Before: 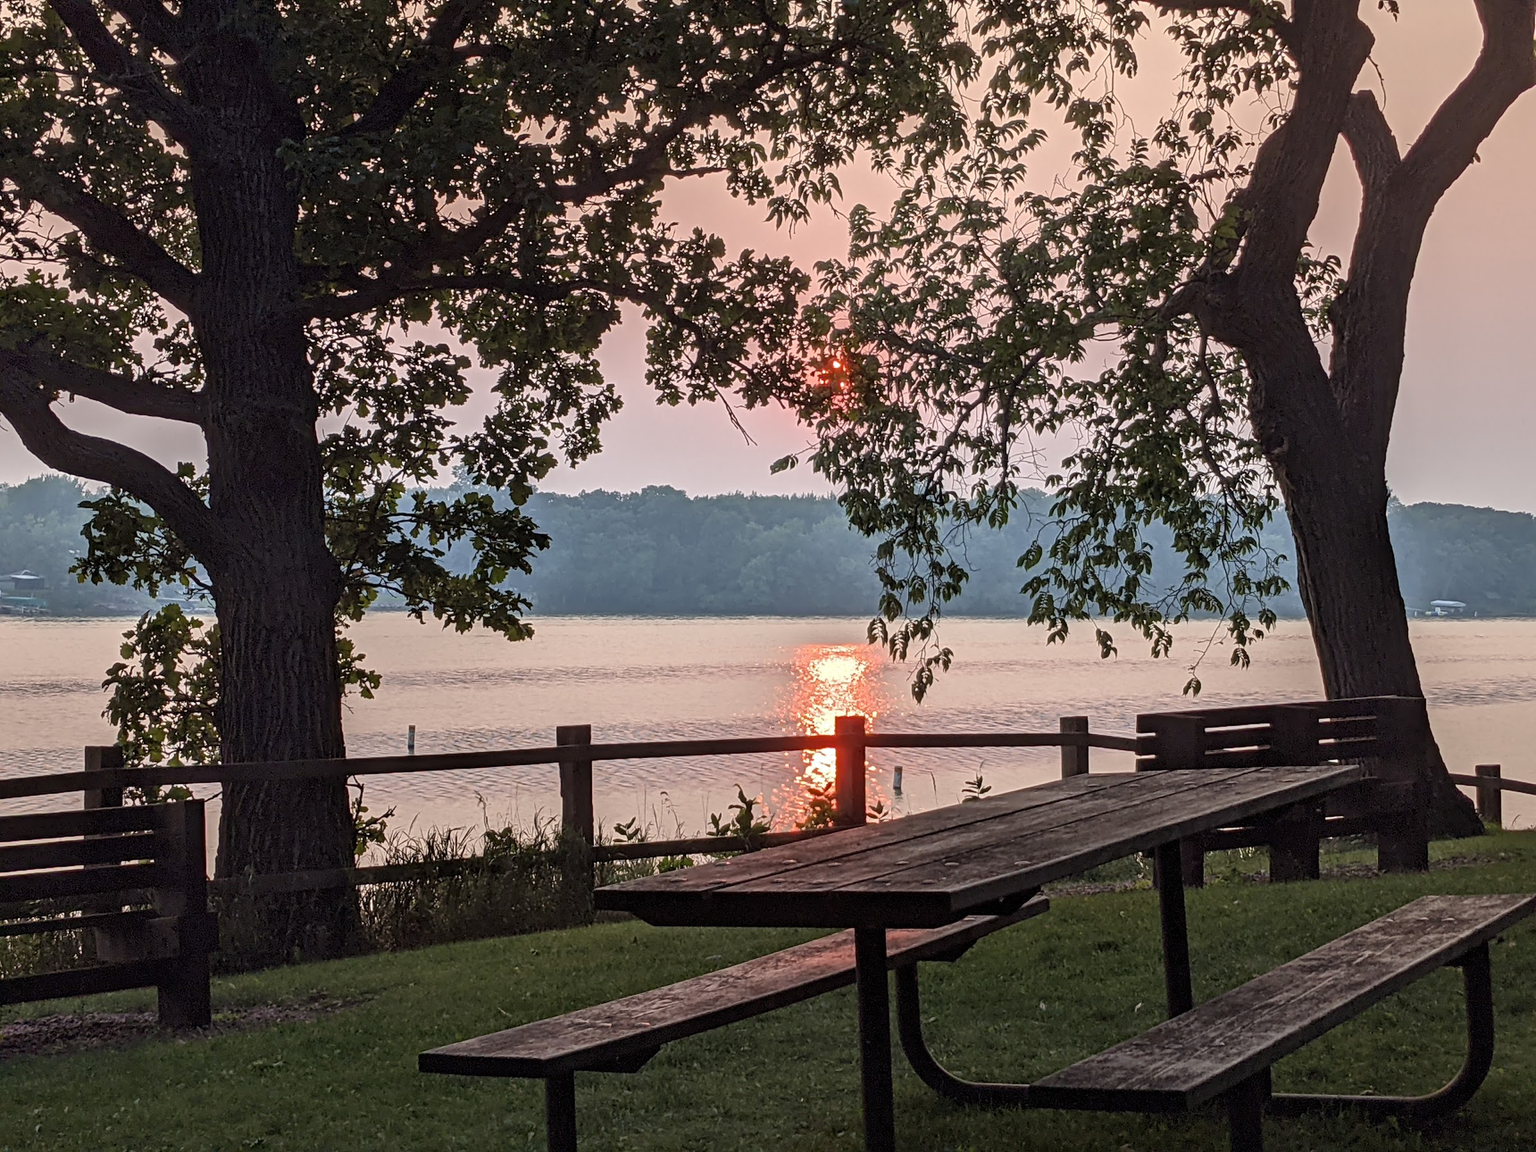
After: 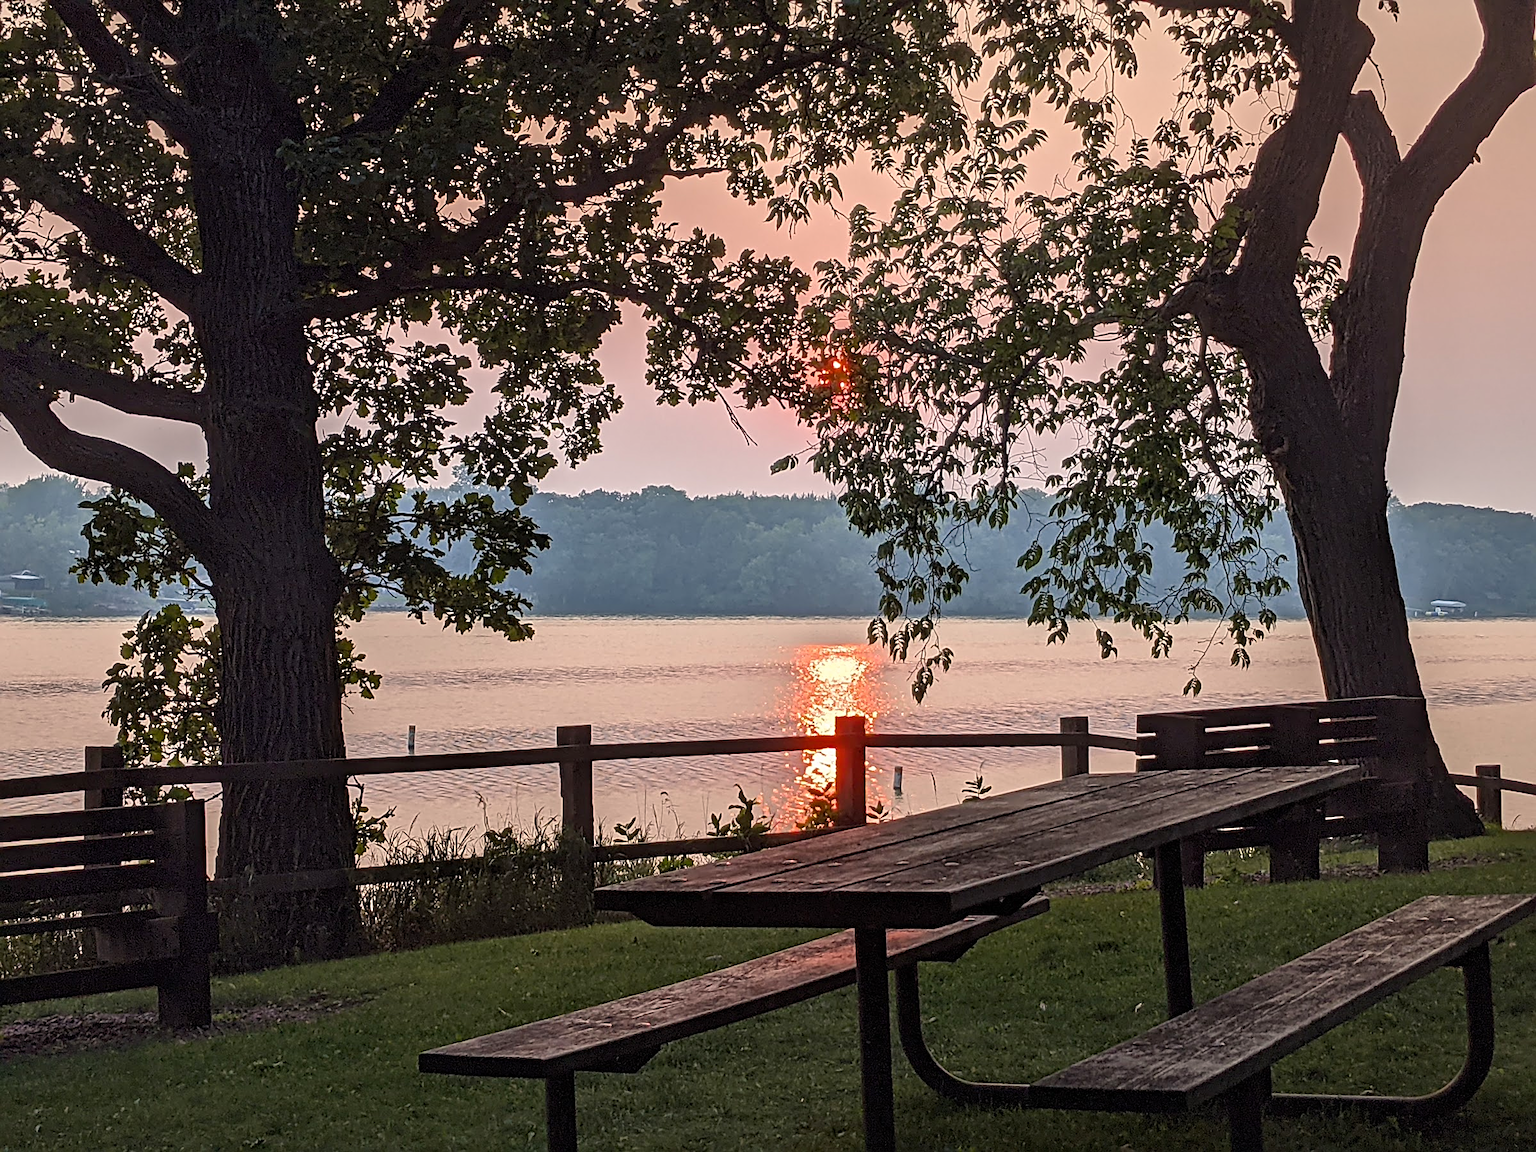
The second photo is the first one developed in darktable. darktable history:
sharpen: on, module defaults
color balance rgb: highlights gain › chroma 1.096%, highlights gain › hue 60.07°, white fulcrum 0.068 EV, perceptual saturation grading › global saturation 19.694%
vignetting: fall-off start 97.71%, fall-off radius 99.57%, brightness -0.177, saturation -0.291, width/height ratio 1.372
